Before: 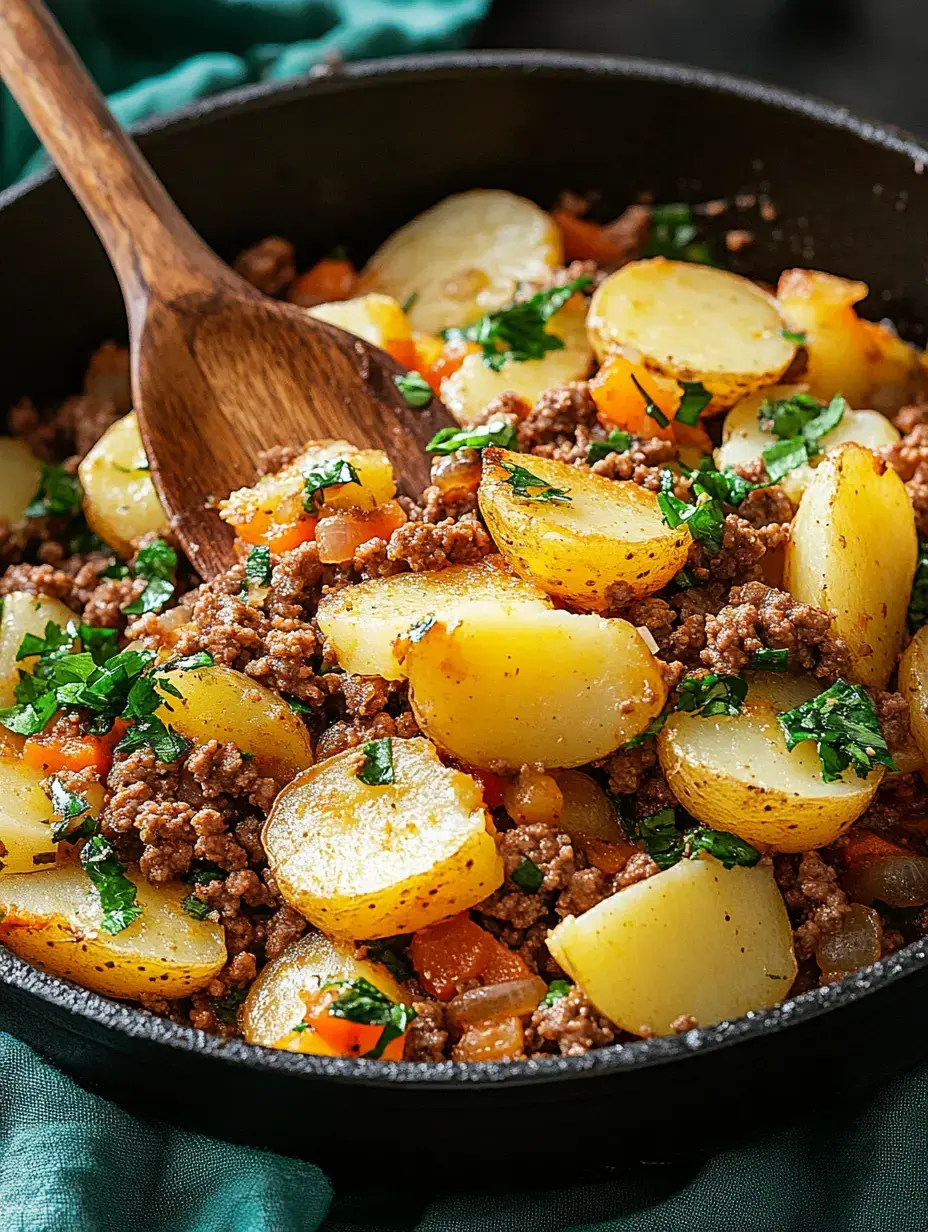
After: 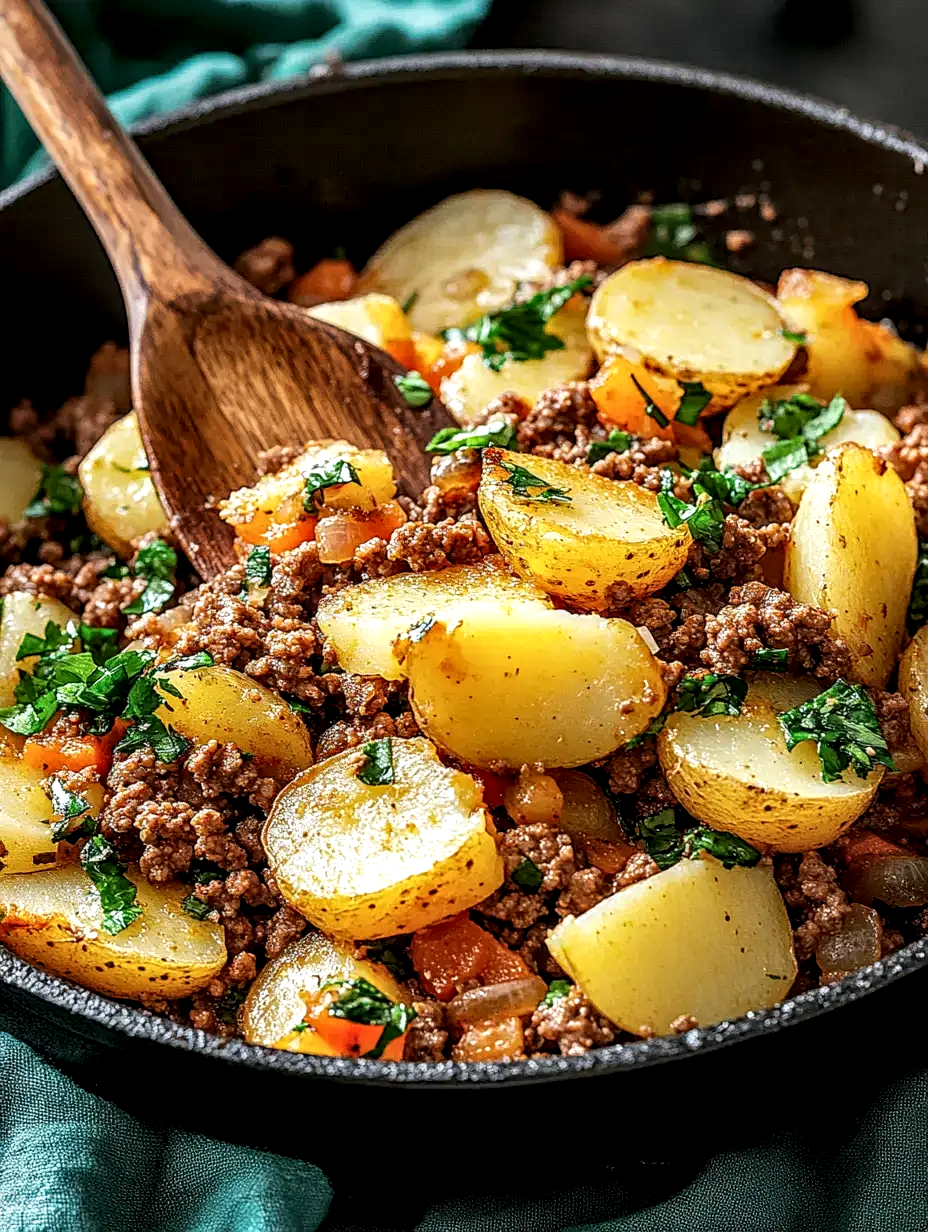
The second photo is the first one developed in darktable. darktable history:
local contrast: detail 161%
